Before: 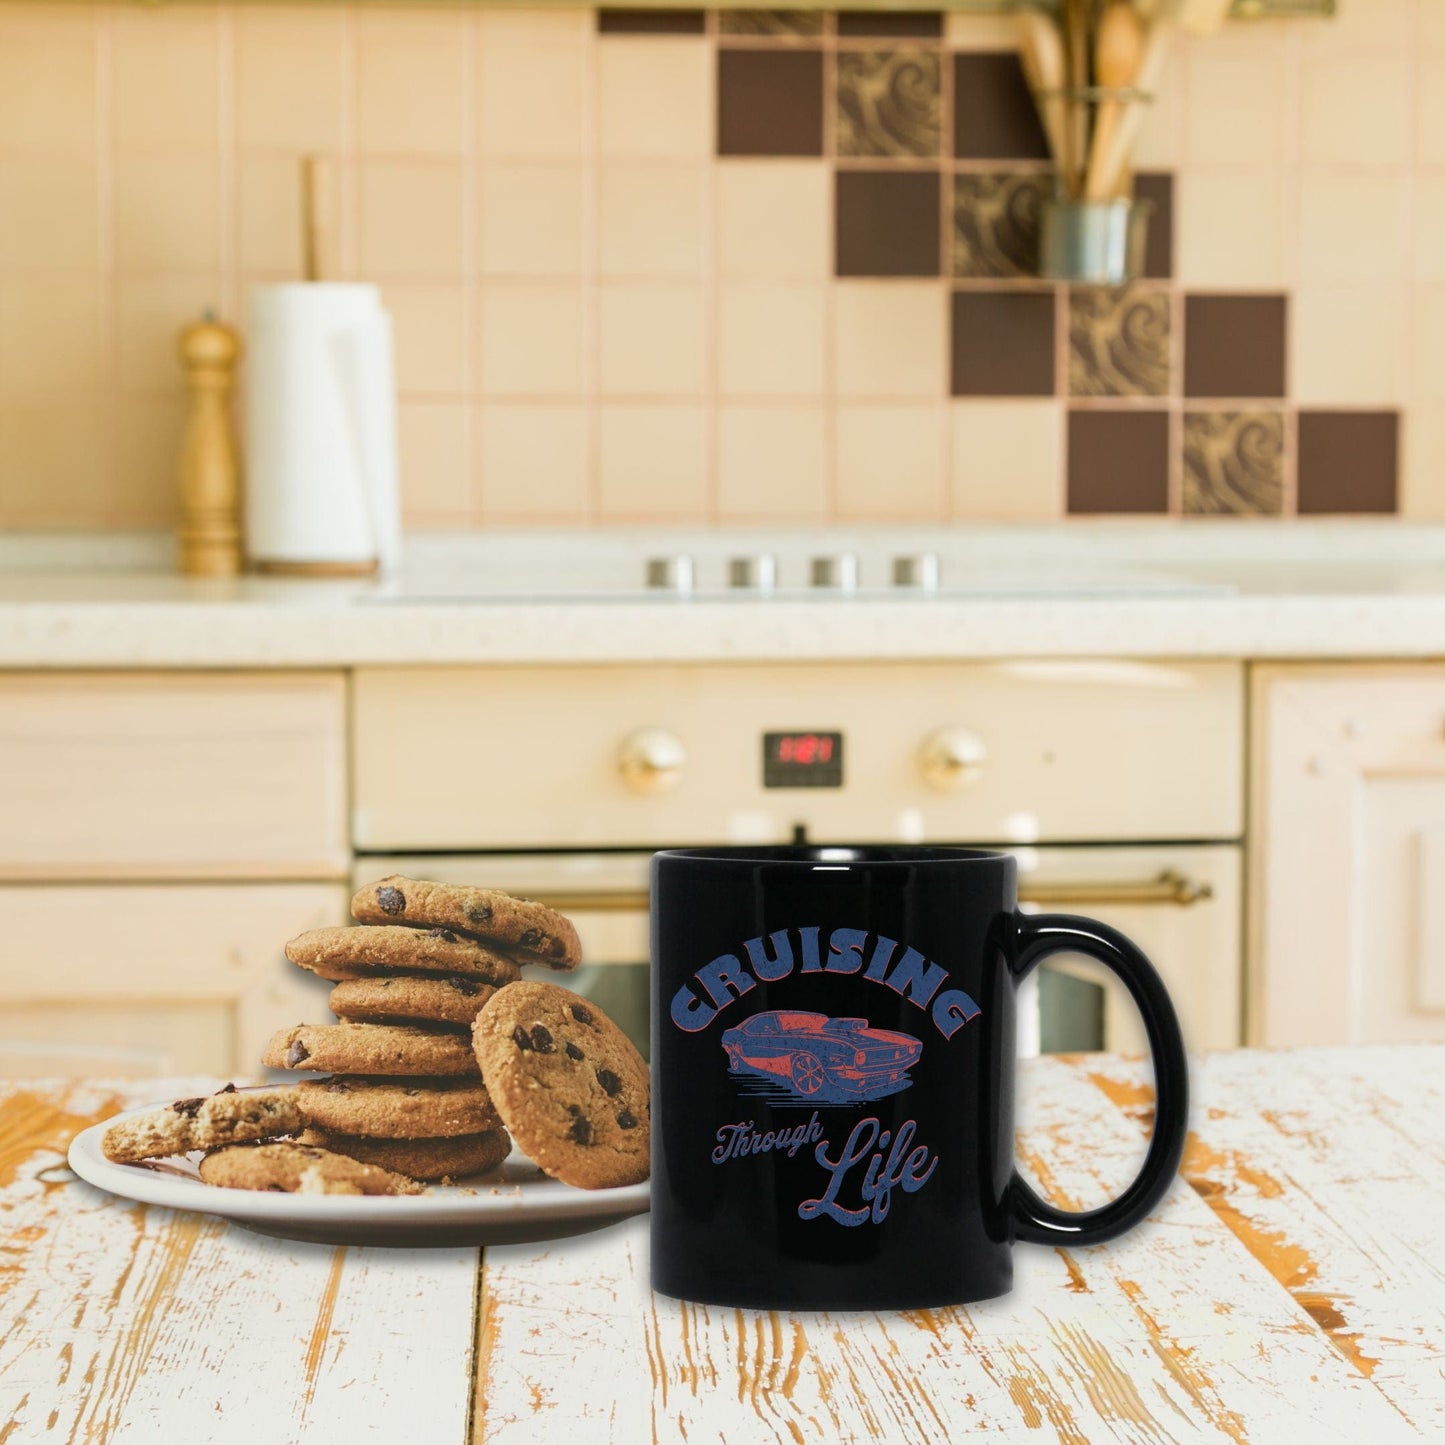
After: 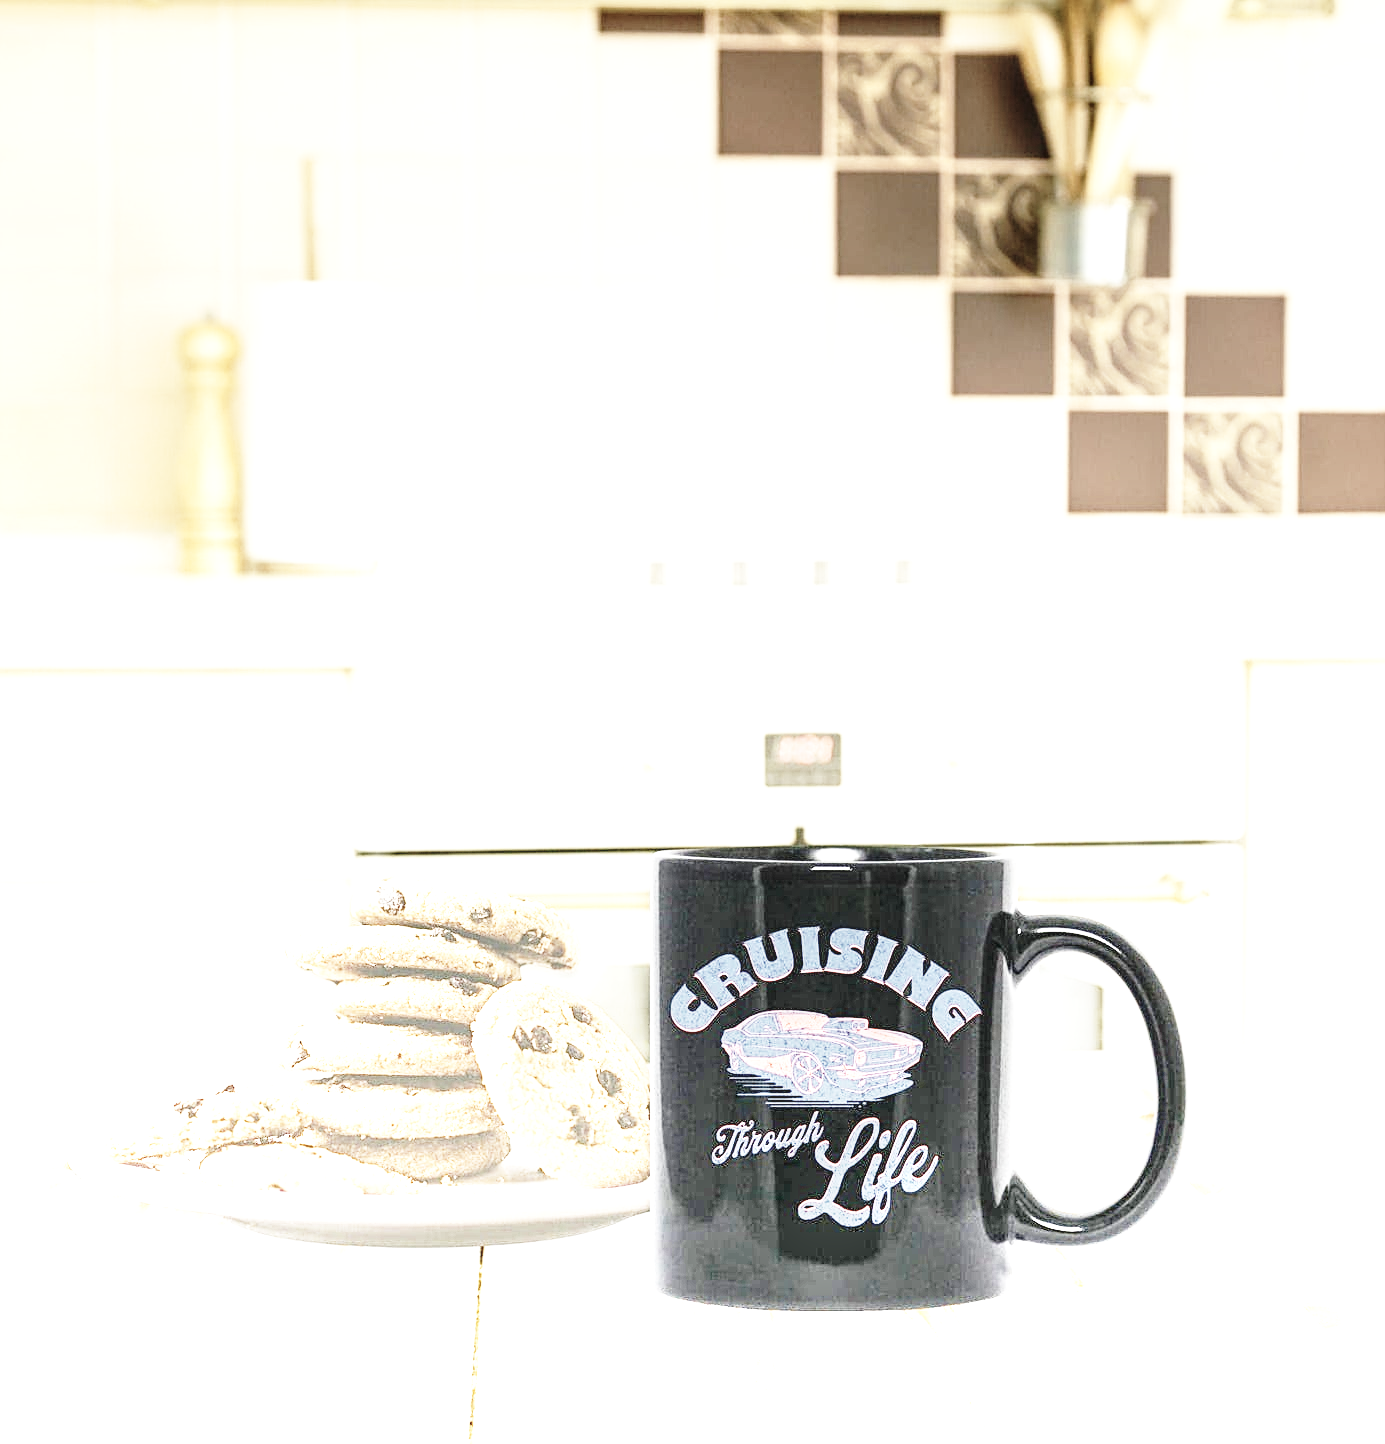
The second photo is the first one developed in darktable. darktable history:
color zones: curves: ch1 [(0, 0.292) (0.001, 0.292) (0.2, 0.264) (0.4, 0.248) (0.6, 0.248) (0.8, 0.264) (0.999, 0.292) (1, 0.292)]
crop: right 4.126%, bottom 0.031%
base curve: curves: ch0 [(0, 0) (0.028, 0.03) (0.105, 0.232) (0.387, 0.748) (0.754, 0.968) (1, 1)], fusion 1, exposure shift 0.576, preserve colors none
local contrast: on, module defaults
graduated density: density -3.9 EV
sharpen: on, module defaults
exposure: exposure 0.564 EV, compensate highlight preservation false
